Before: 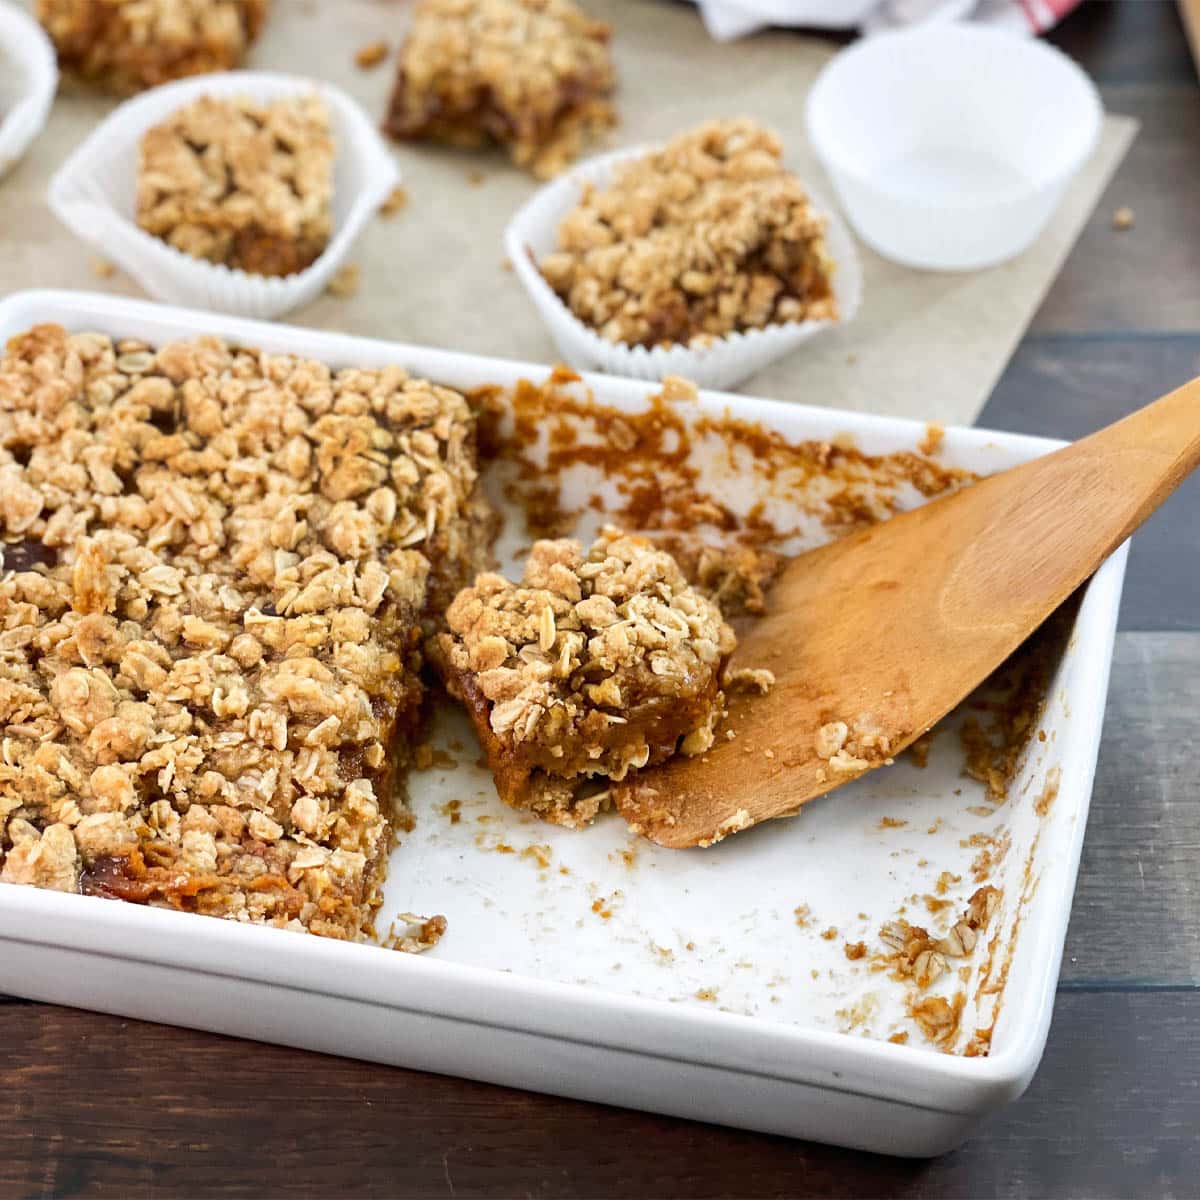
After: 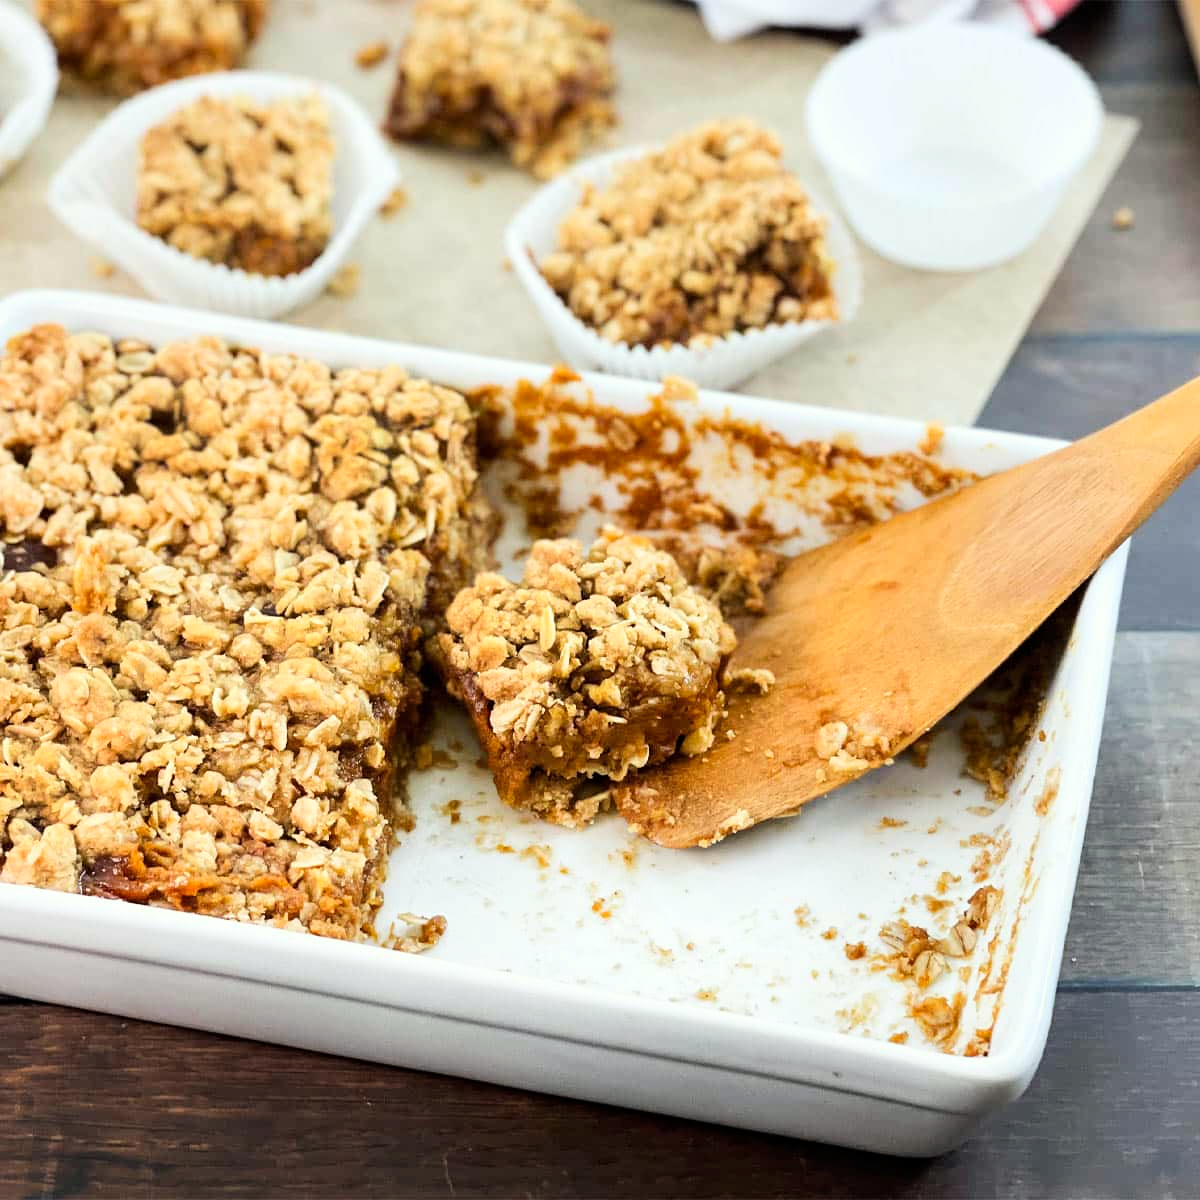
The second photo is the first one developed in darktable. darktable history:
color correction: highlights a* -2.68, highlights b* 2.57
rotate and perspective: automatic cropping off
tone curve: curves: ch0 [(0, 0) (0.004, 0.001) (0.133, 0.112) (0.325, 0.362) (0.832, 0.893) (1, 1)], color space Lab, linked channels, preserve colors none
